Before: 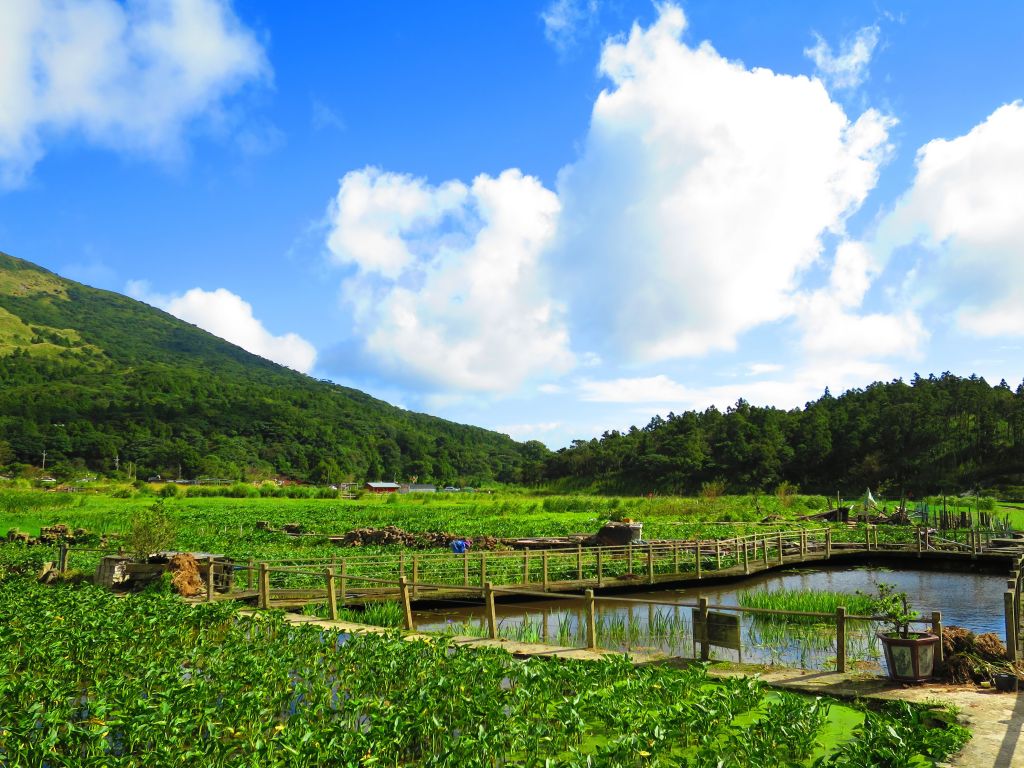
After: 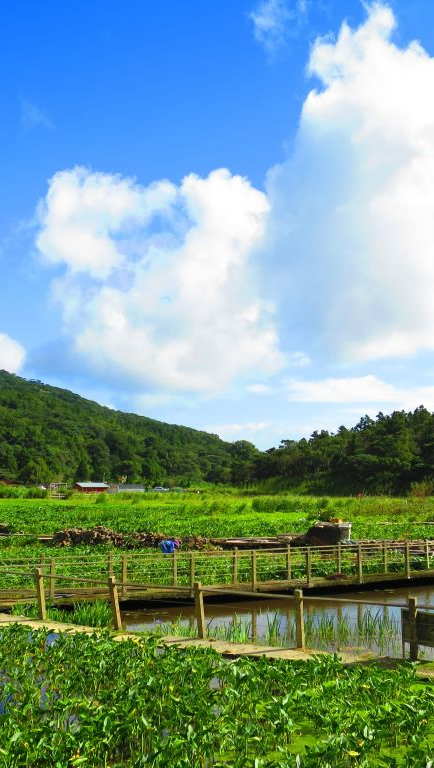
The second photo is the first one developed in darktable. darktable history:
crop: left 28.433%, right 29.122%
